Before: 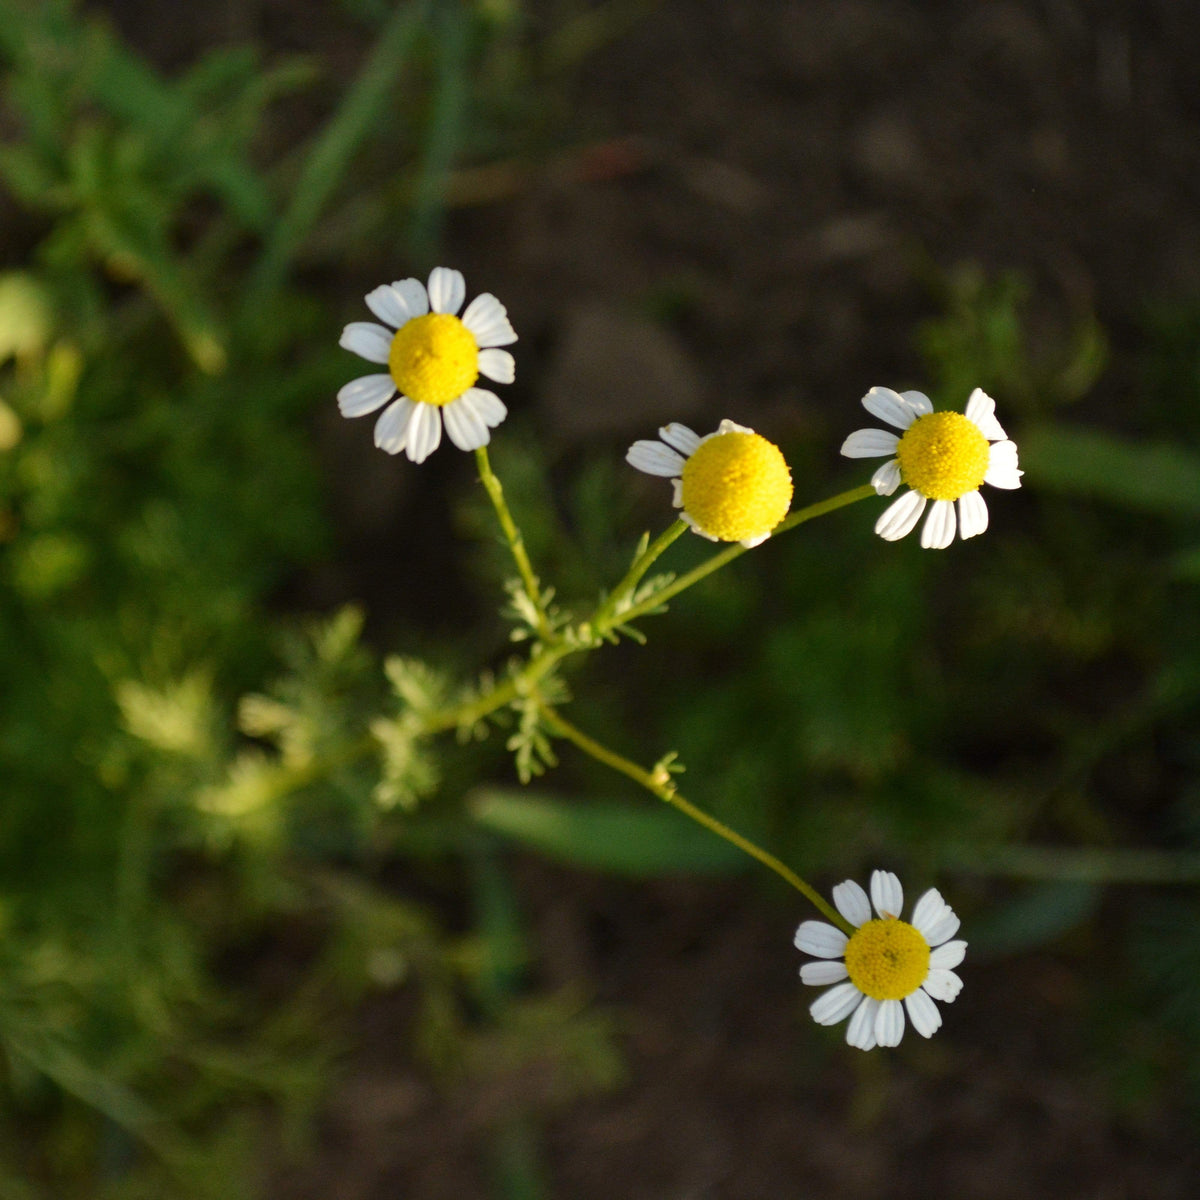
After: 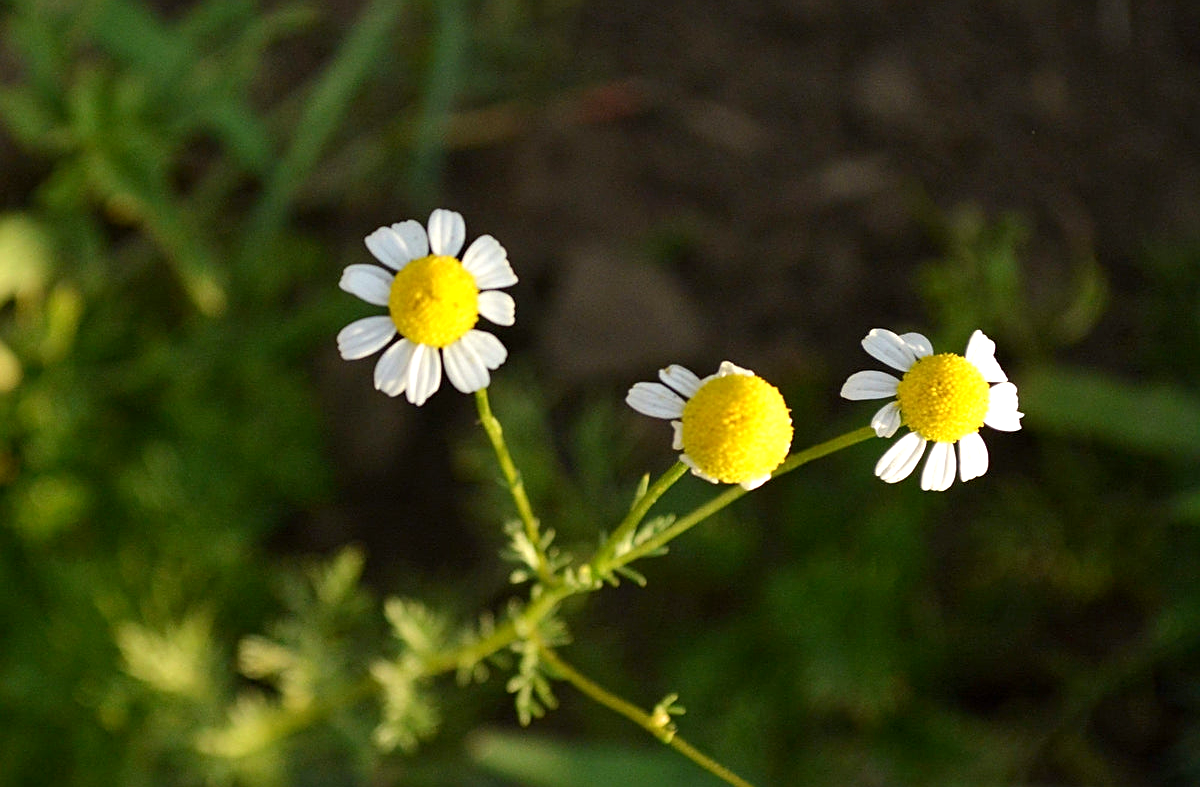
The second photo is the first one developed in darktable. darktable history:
crop and rotate: top 4.848%, bottom 29.503%
sharpen: on, module defaults
exposure: black level correction 0.001, exposure 0.3 EV, compensate highlight preservation false
